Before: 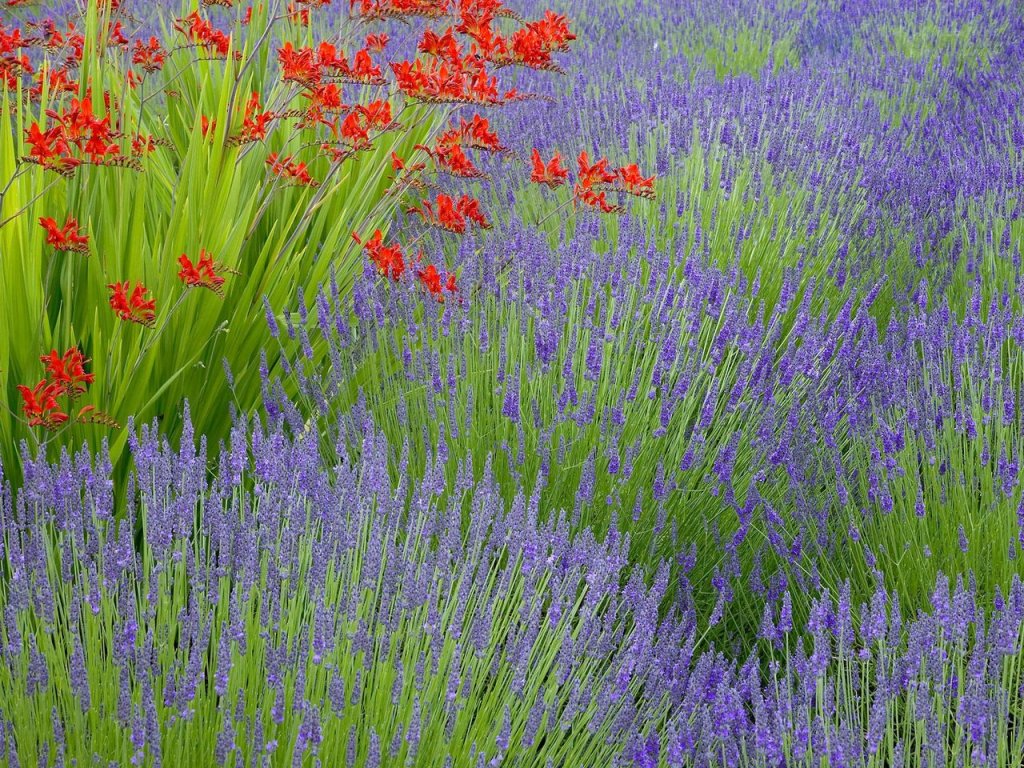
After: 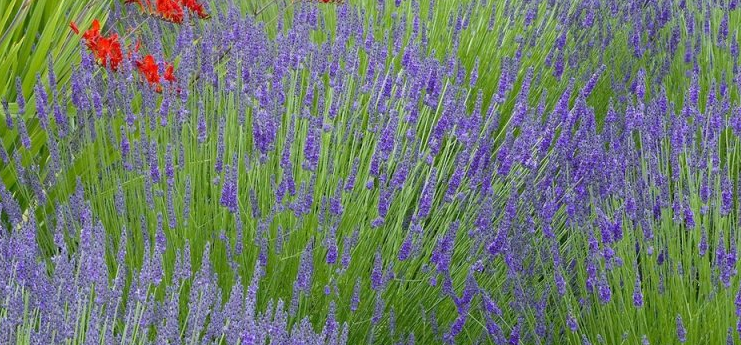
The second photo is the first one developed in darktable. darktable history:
crop and rotate: left 27.583%, top 27.373%, bottom 27.649%
